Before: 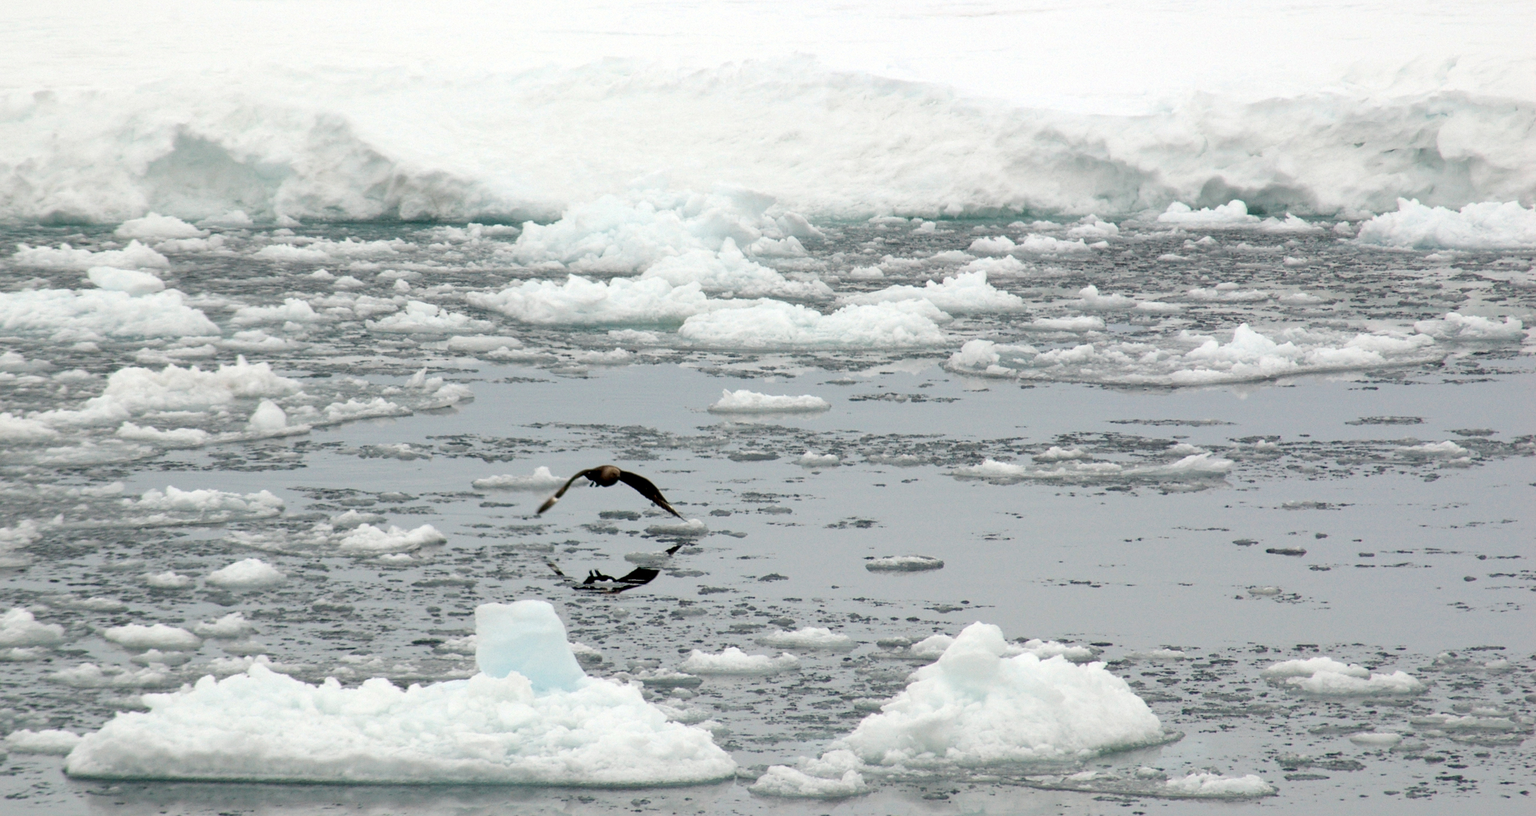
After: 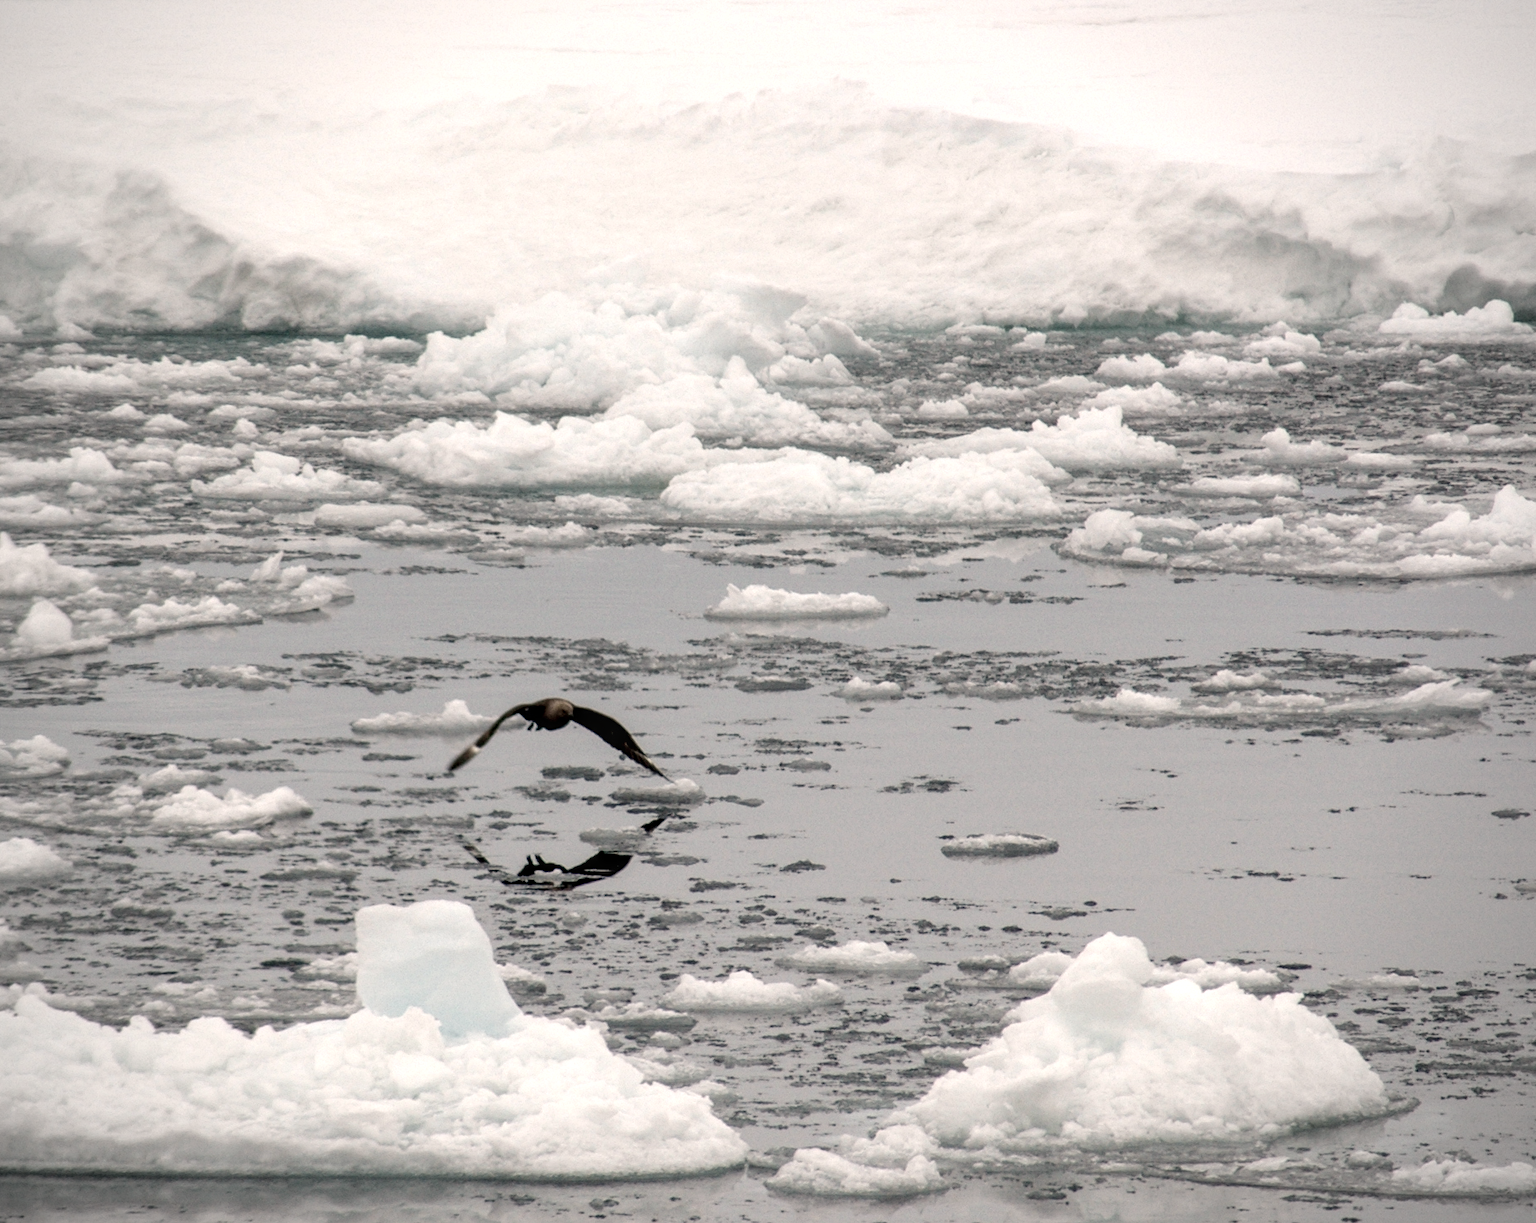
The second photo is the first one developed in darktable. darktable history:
color correction: highlights a* 5.55, highlights b* 5.19, saturation 0.634
local contrast: on, module defaults
crop and rotate: left 15.551%, right 17.736%
vignetting: fall-off radius 61.13%
